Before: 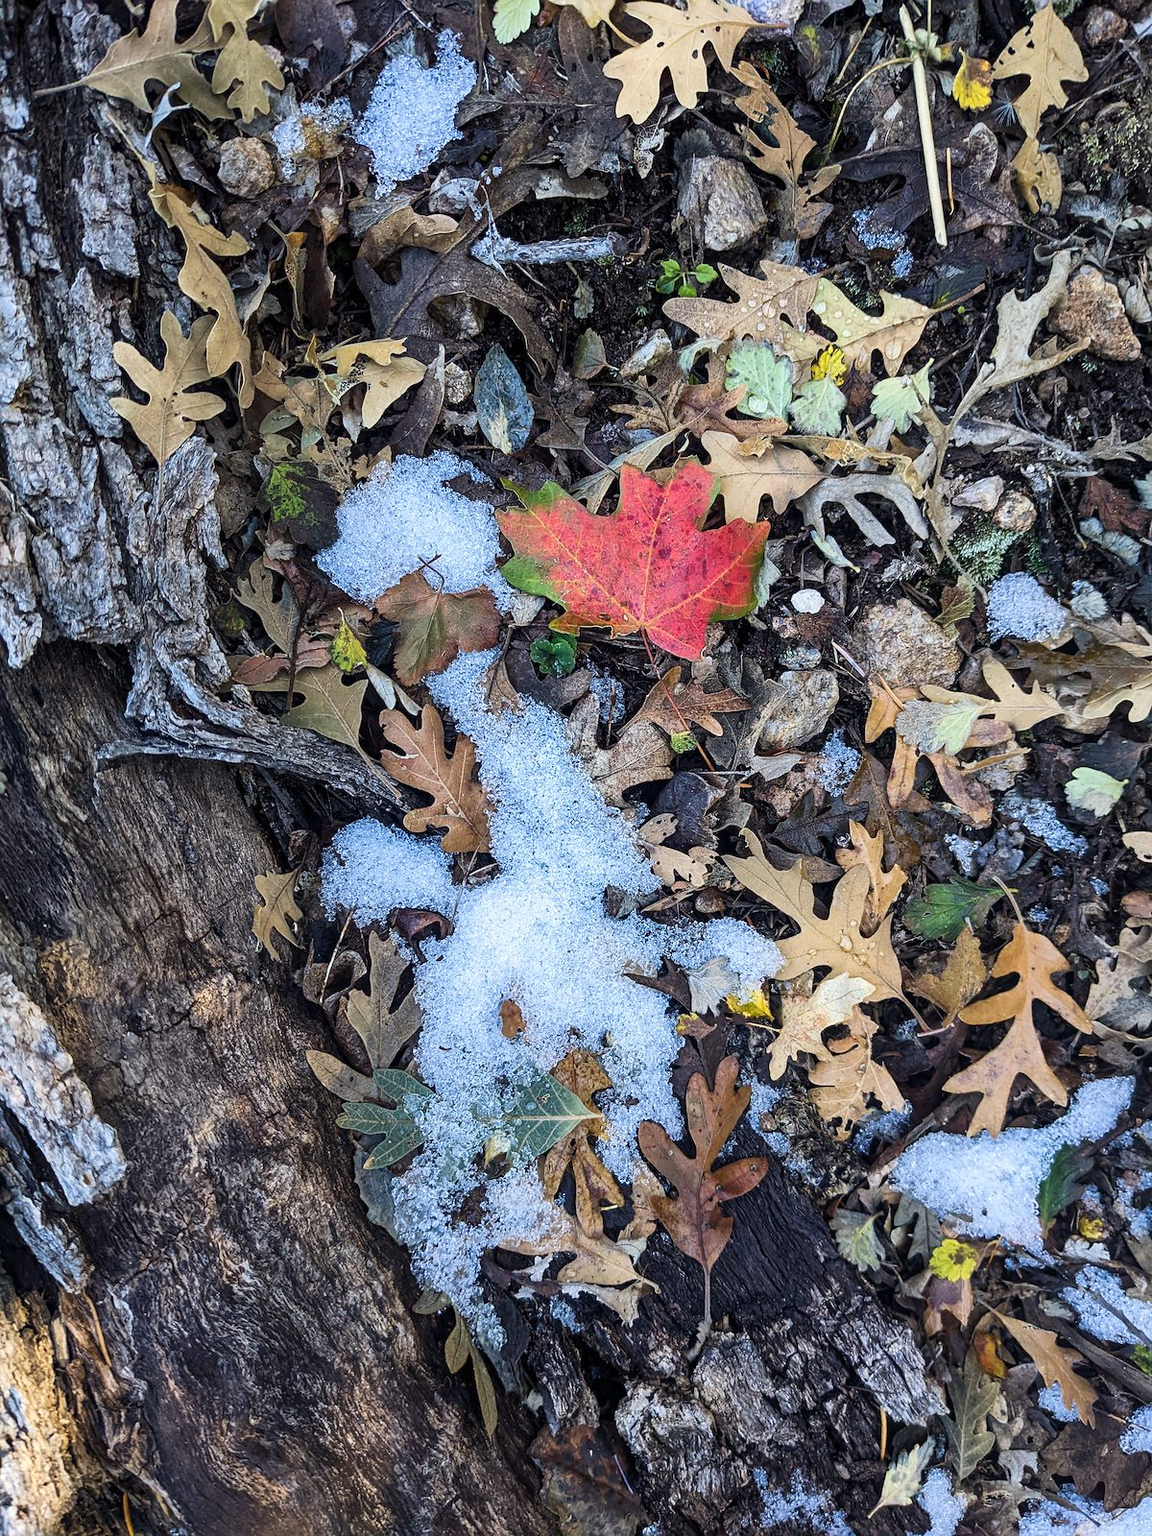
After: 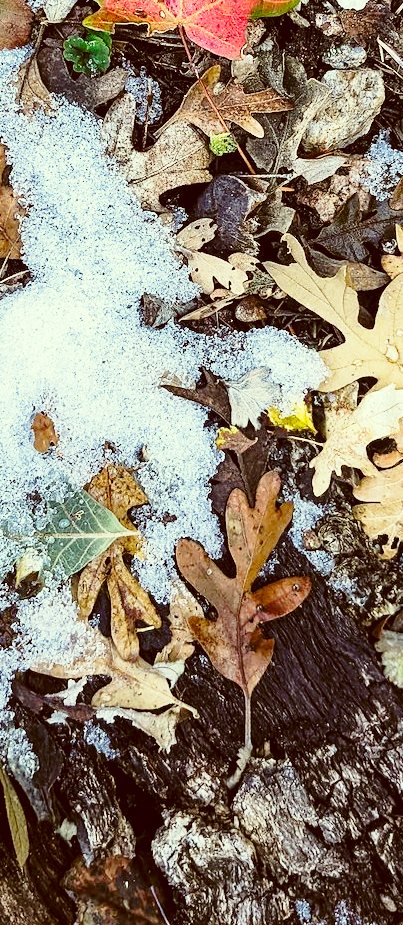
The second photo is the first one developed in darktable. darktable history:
base curve: curves: ch0 [(0, 0) (0.028, 0.03) (0.121, 0.232) (0.46, 0.748) (0.859, 0.968) (1, 1)], preserve colors none
levels: levels [0, 0.51, 1]
color correction: highlights a* -5.36, highlights b* 9.8, shadows a* 9.6, shadows b* 24.75
crop: left 40.792%, top 39.367%, right 25.554%, bottom 2.814%
